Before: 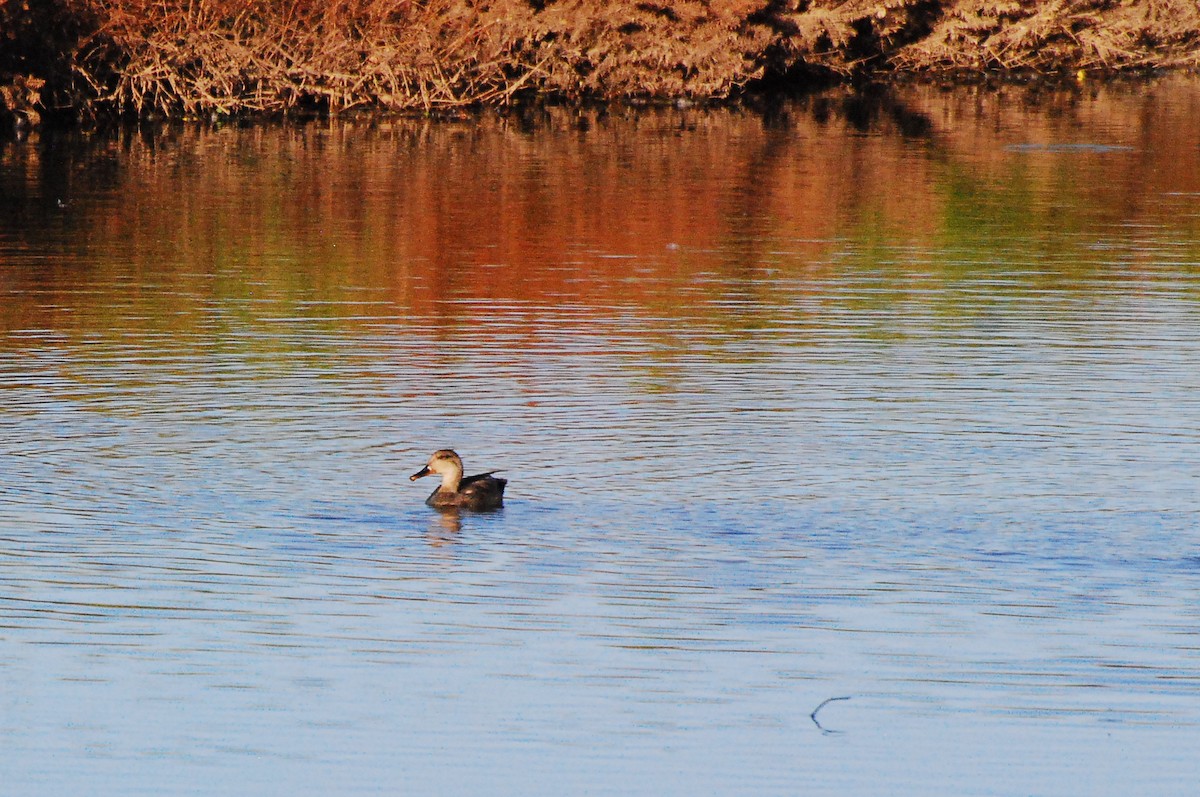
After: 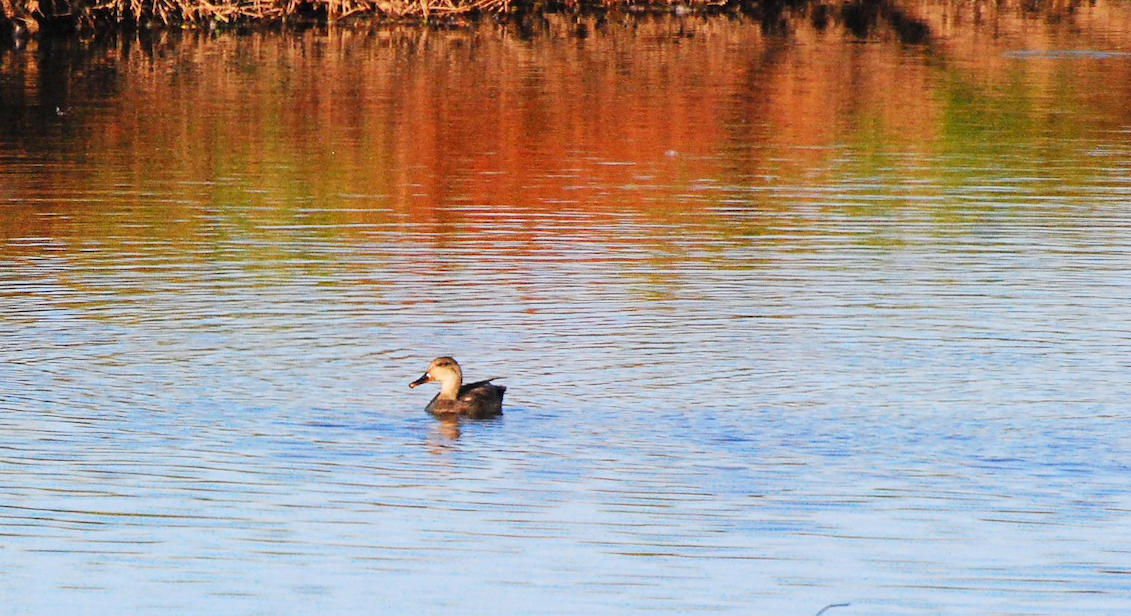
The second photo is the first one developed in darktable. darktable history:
levels: levels [0, 0.435, 0.917]
crop and rotate: angle 0.097°, top 11.693%, right 5.472%, bottom 10.698%
